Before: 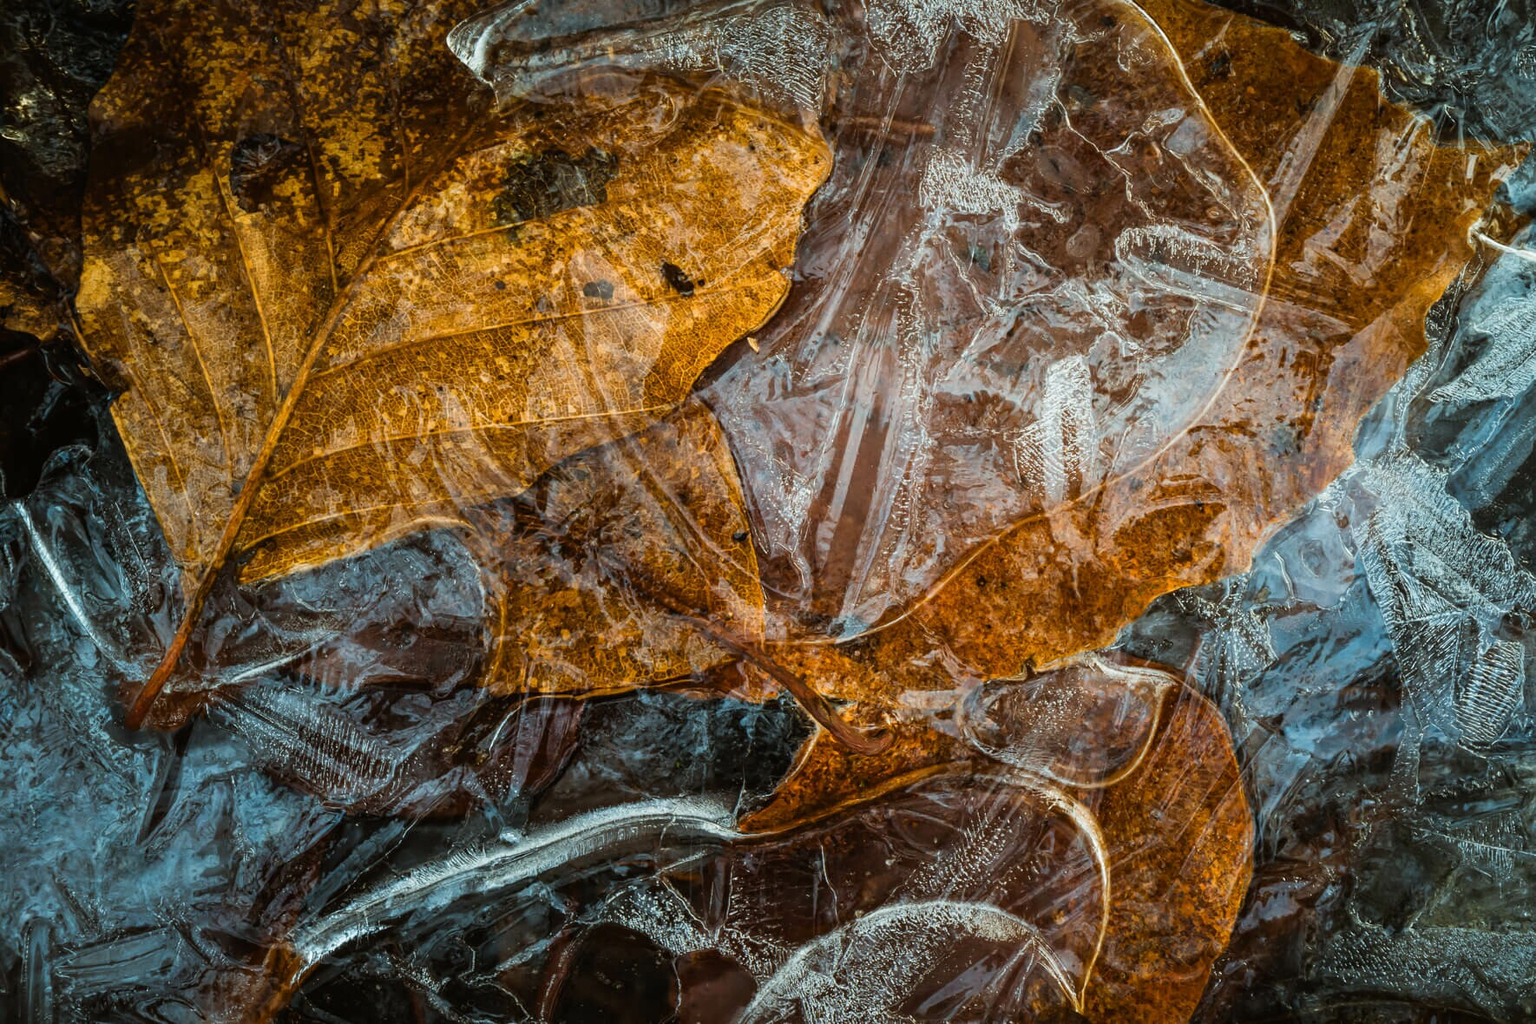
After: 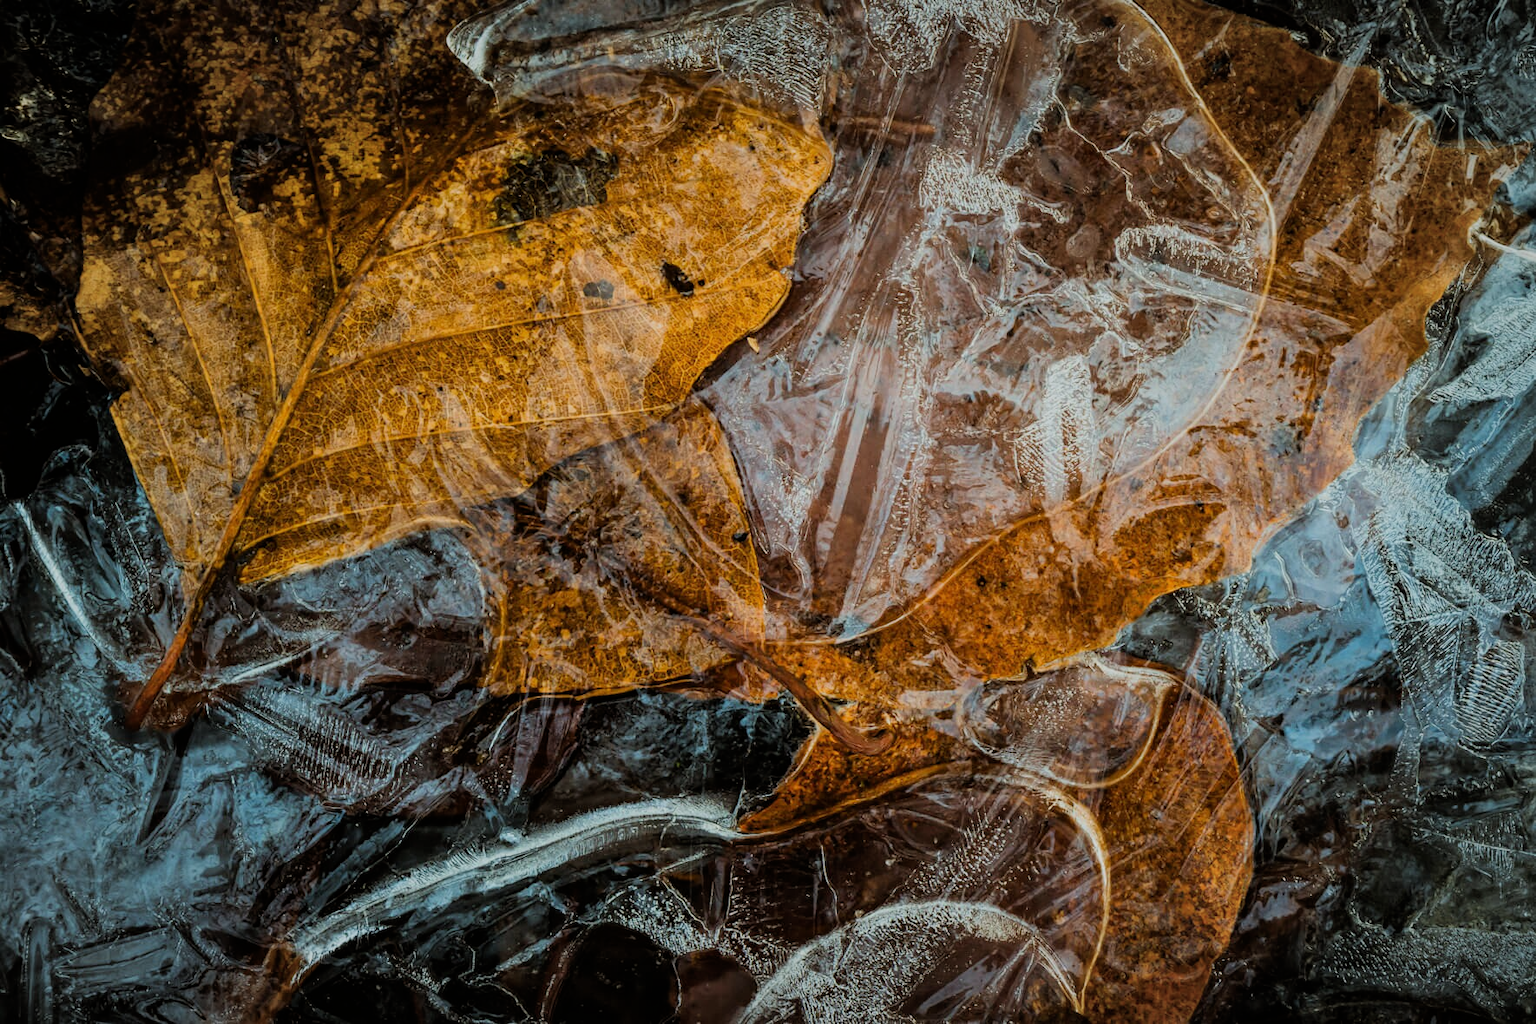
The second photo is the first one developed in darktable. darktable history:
filmic rgb: black relative exposure -7.65 EV, white relative exposure 4.56 EV, threshold 3.01 EV, hardness 3.61, color science v6 (2022), enable highlight reconstruction true
vignetting: fall-off radius 100.57%, width/height ratio 1.339
